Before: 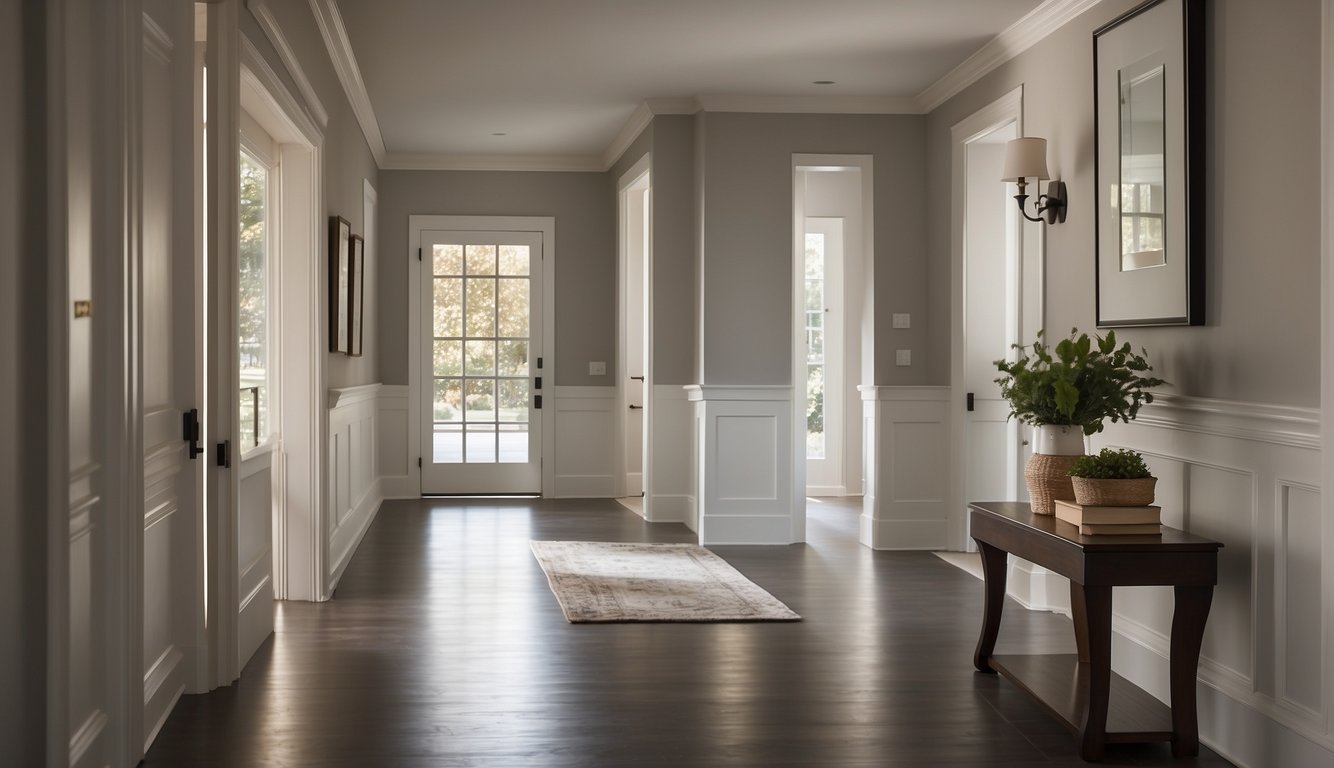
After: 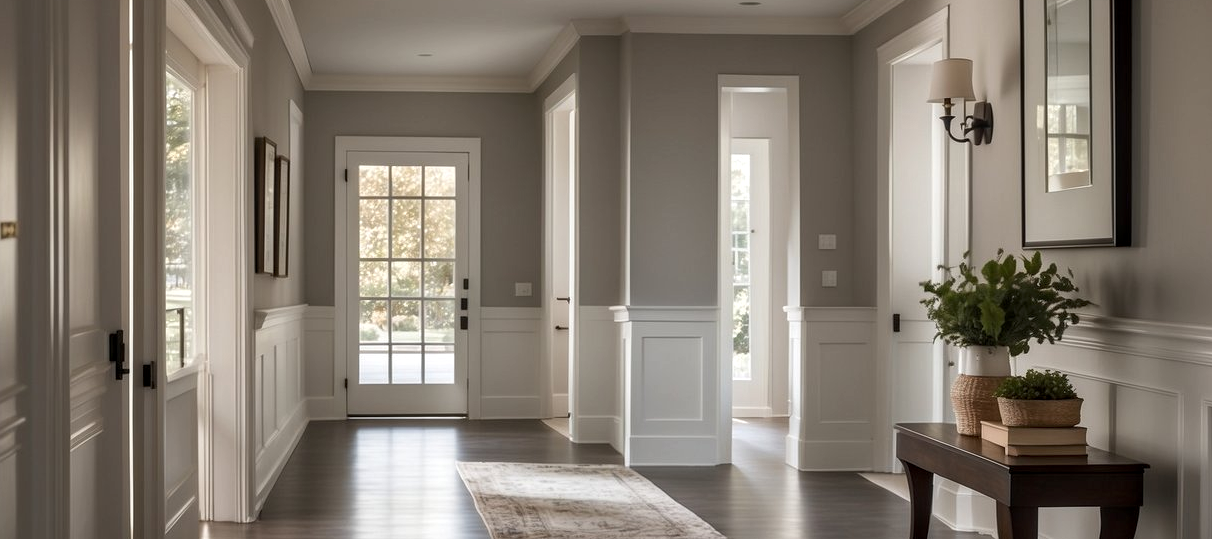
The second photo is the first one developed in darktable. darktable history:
local contrast: on, module defaults
crop: left 5.596%, top 10.314%, right 3.534%, bottom 19.395%
